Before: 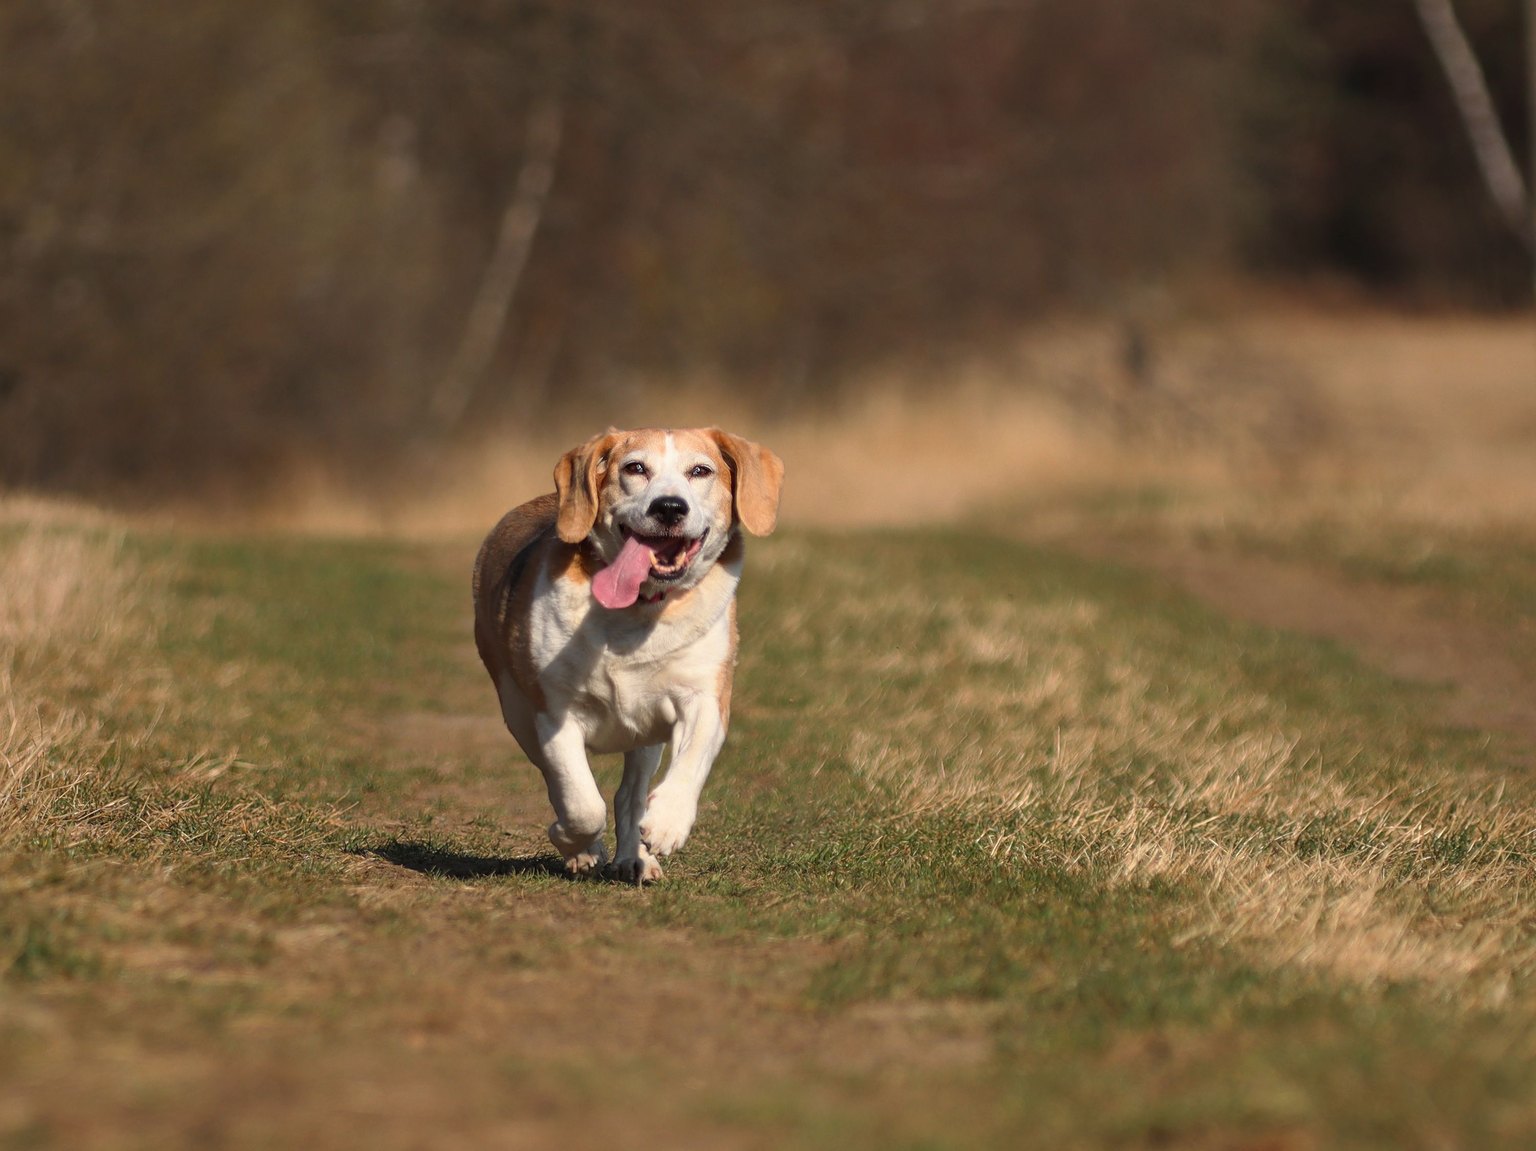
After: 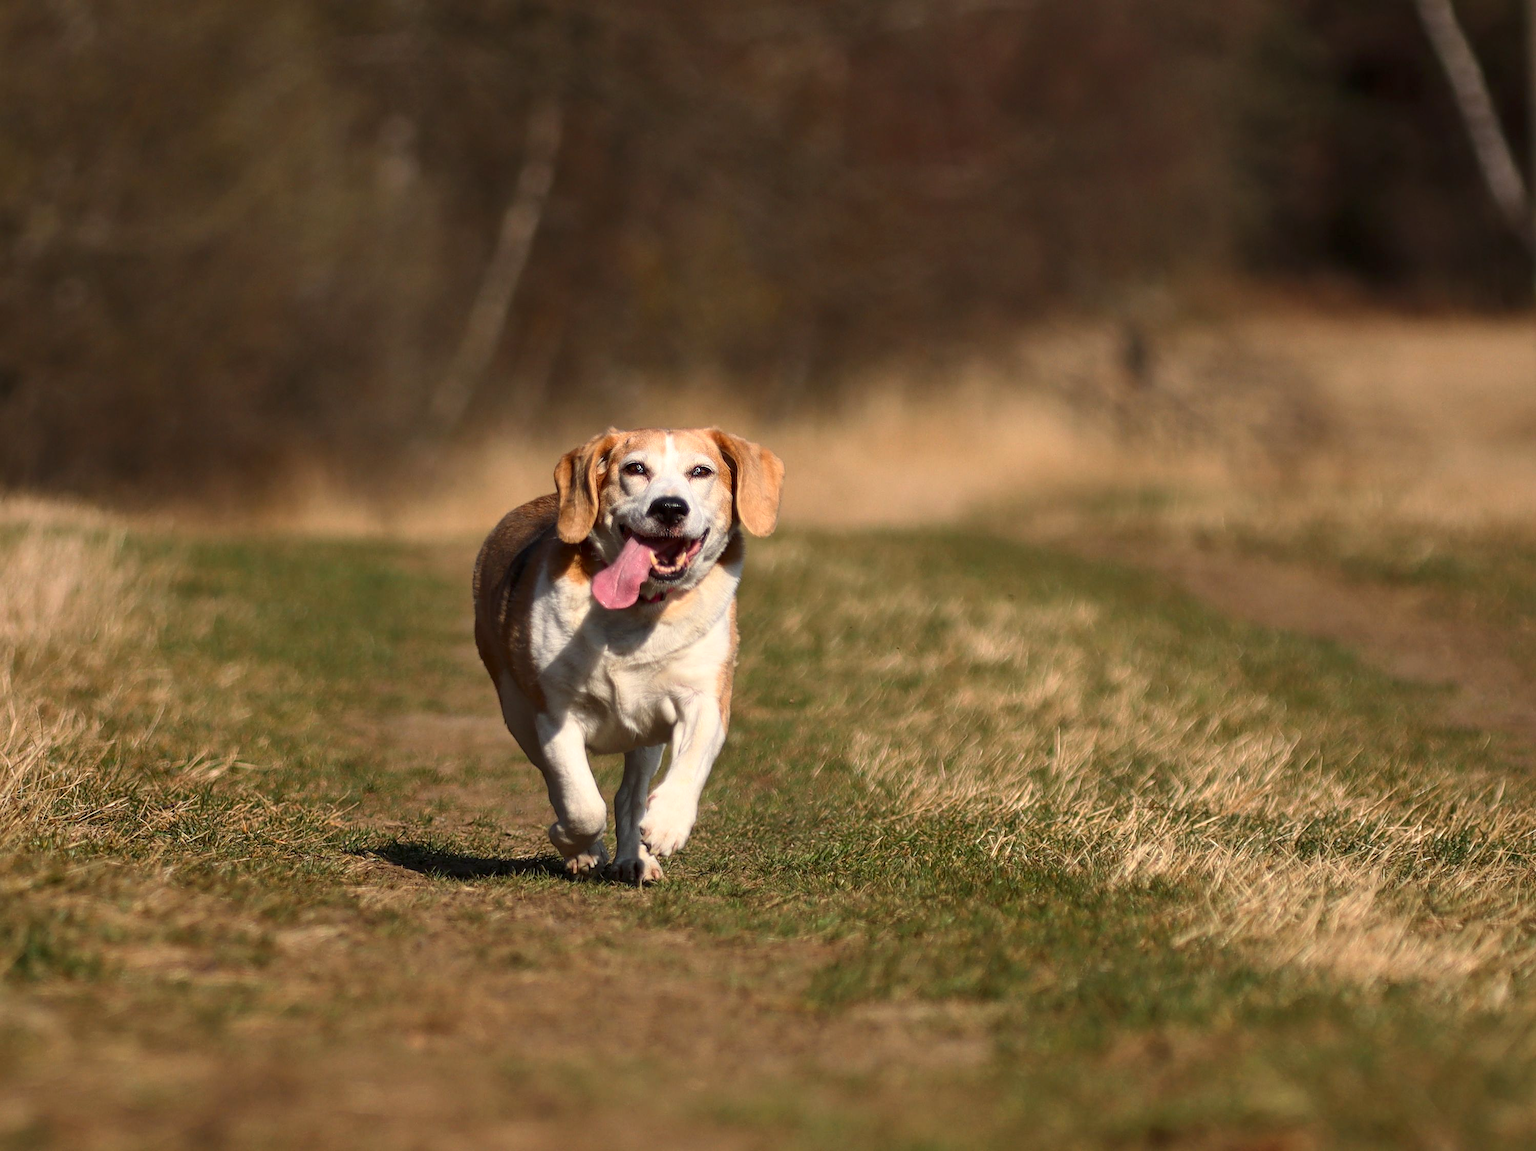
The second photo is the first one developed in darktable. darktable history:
contrast brightness saturation: contrast 0.15, brightness -0.011, saturation 0.098
local contrast: highlights 103%, shadows 101%, detail 119%, midtone range 0.2
